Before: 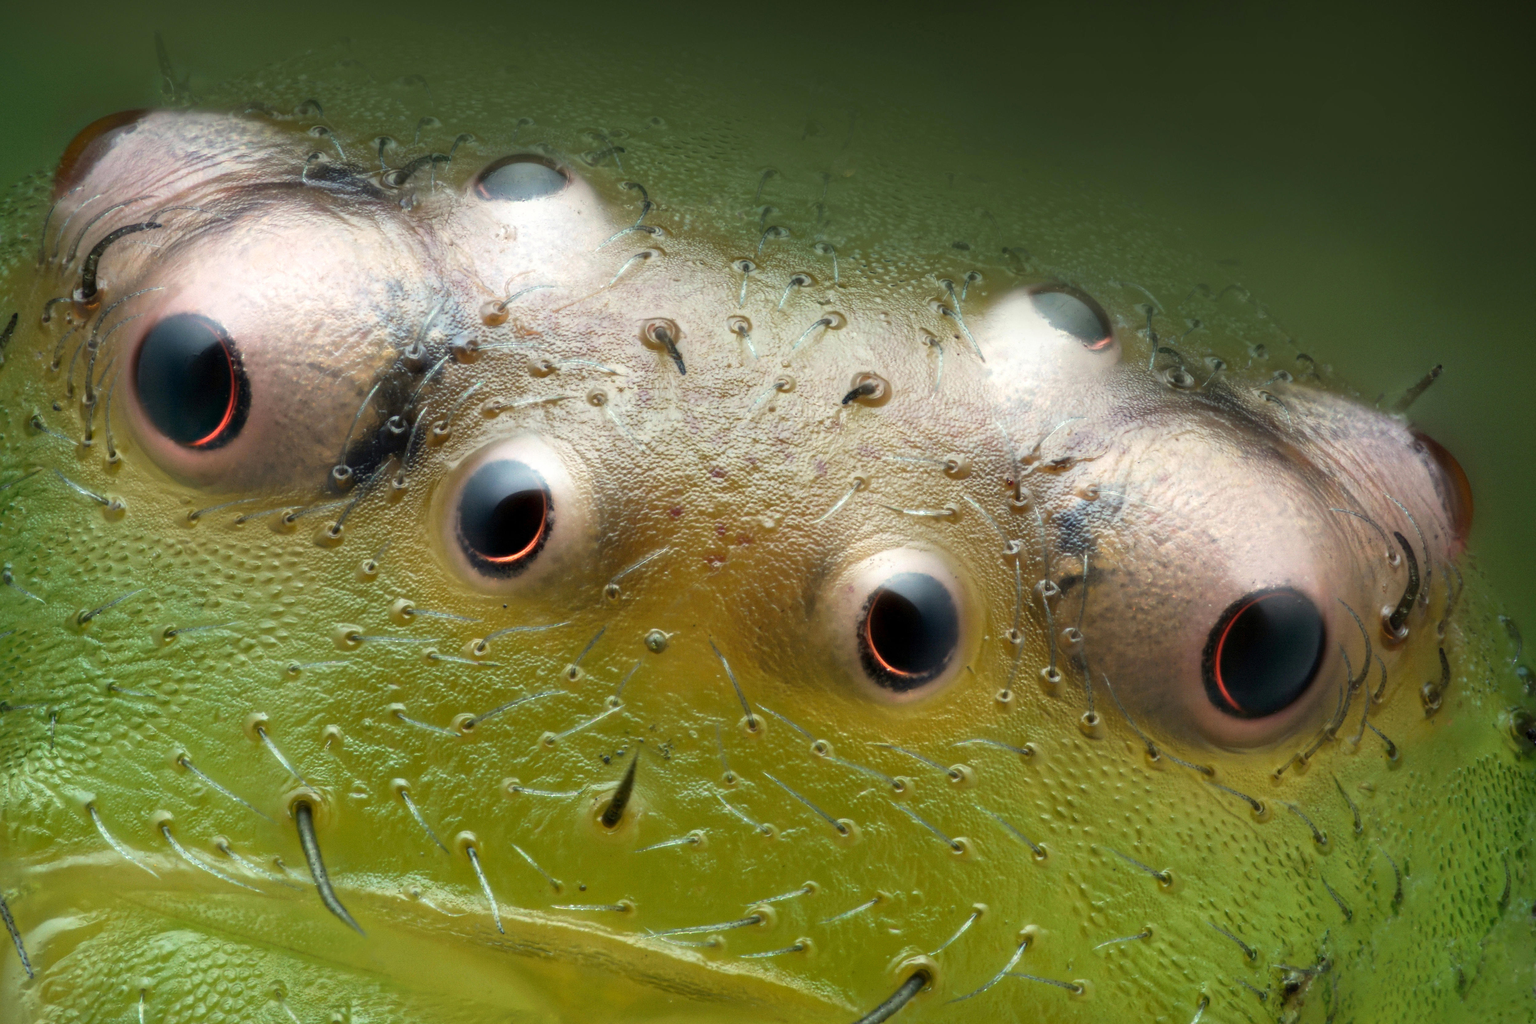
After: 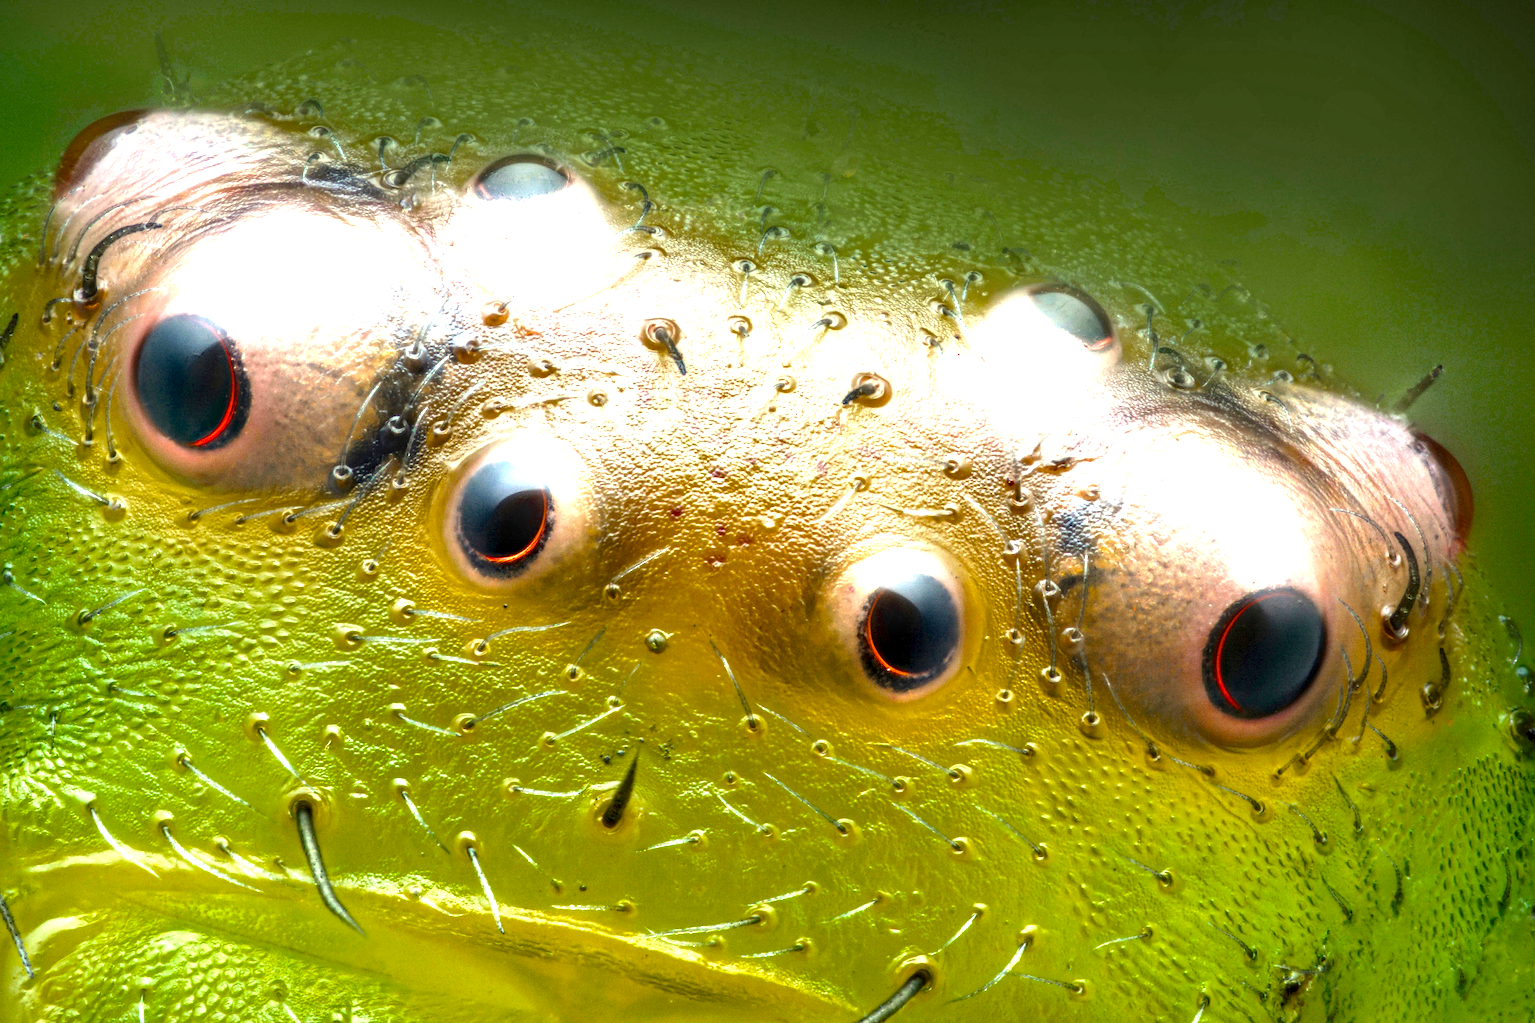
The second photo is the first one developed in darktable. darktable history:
color balance rgb: highlights gain › chroma 1.029%, highlights gain › hue 60.21°, global offset › luminance 0.472%, perceptual saturation grading › global saturation 29.625%, global vibrance 16.192%, saturation formula JzAzBz (2021)
local contrast: detail 150%
exposure: black level correction 0, exposure 1.174 EV, compensate highlight preservation false
